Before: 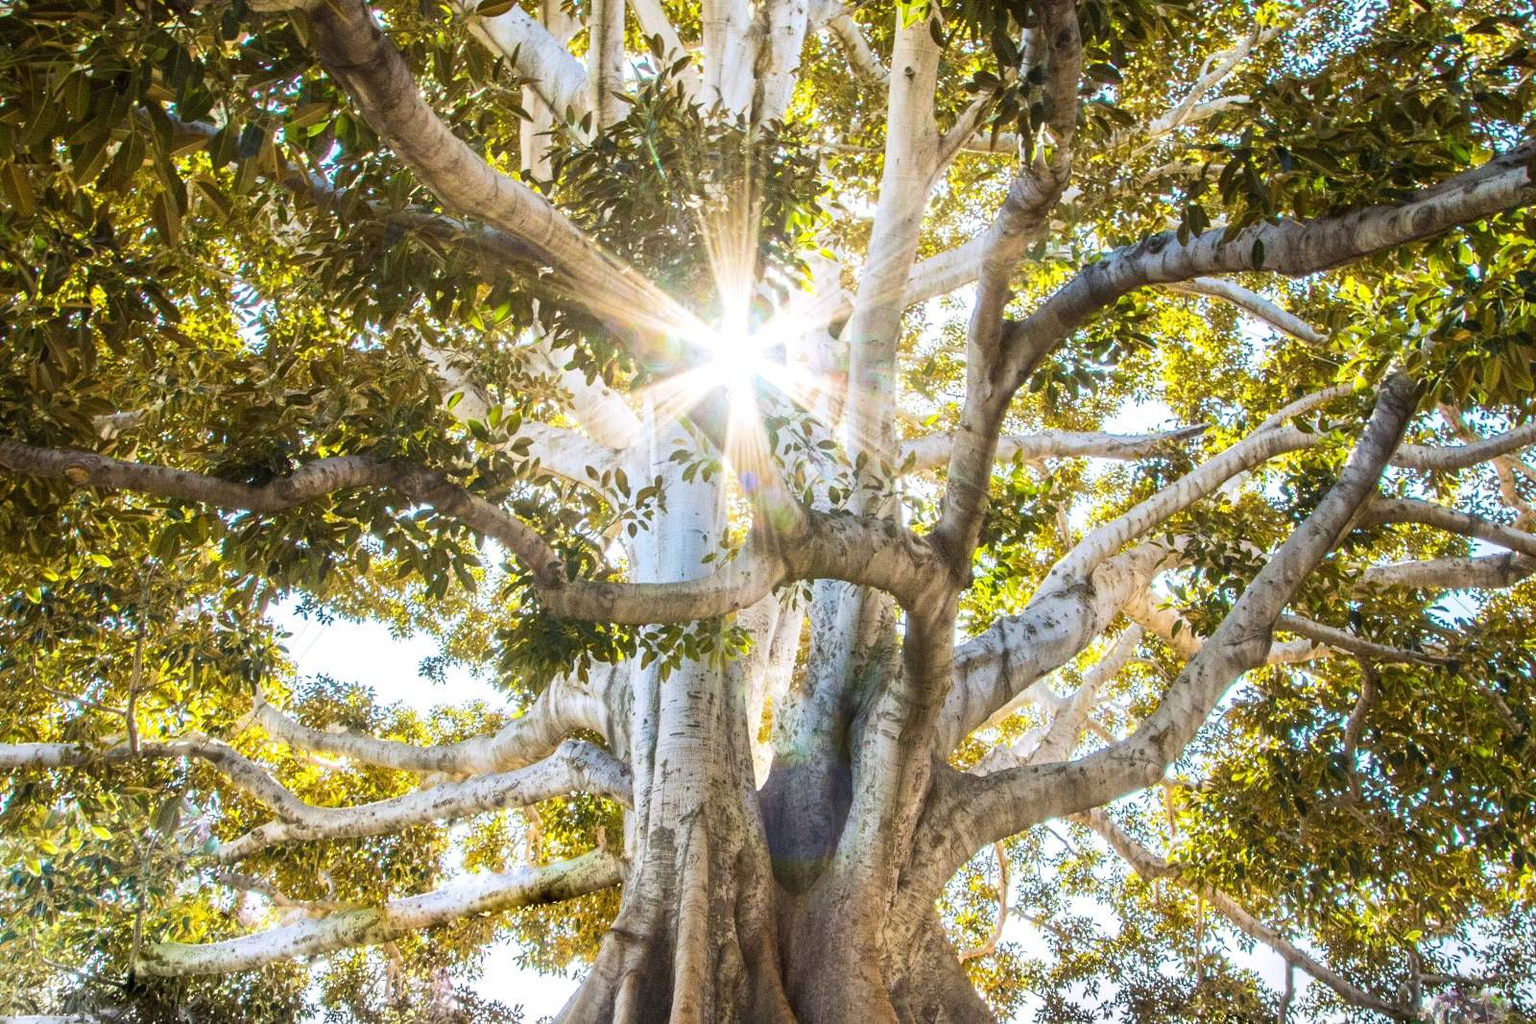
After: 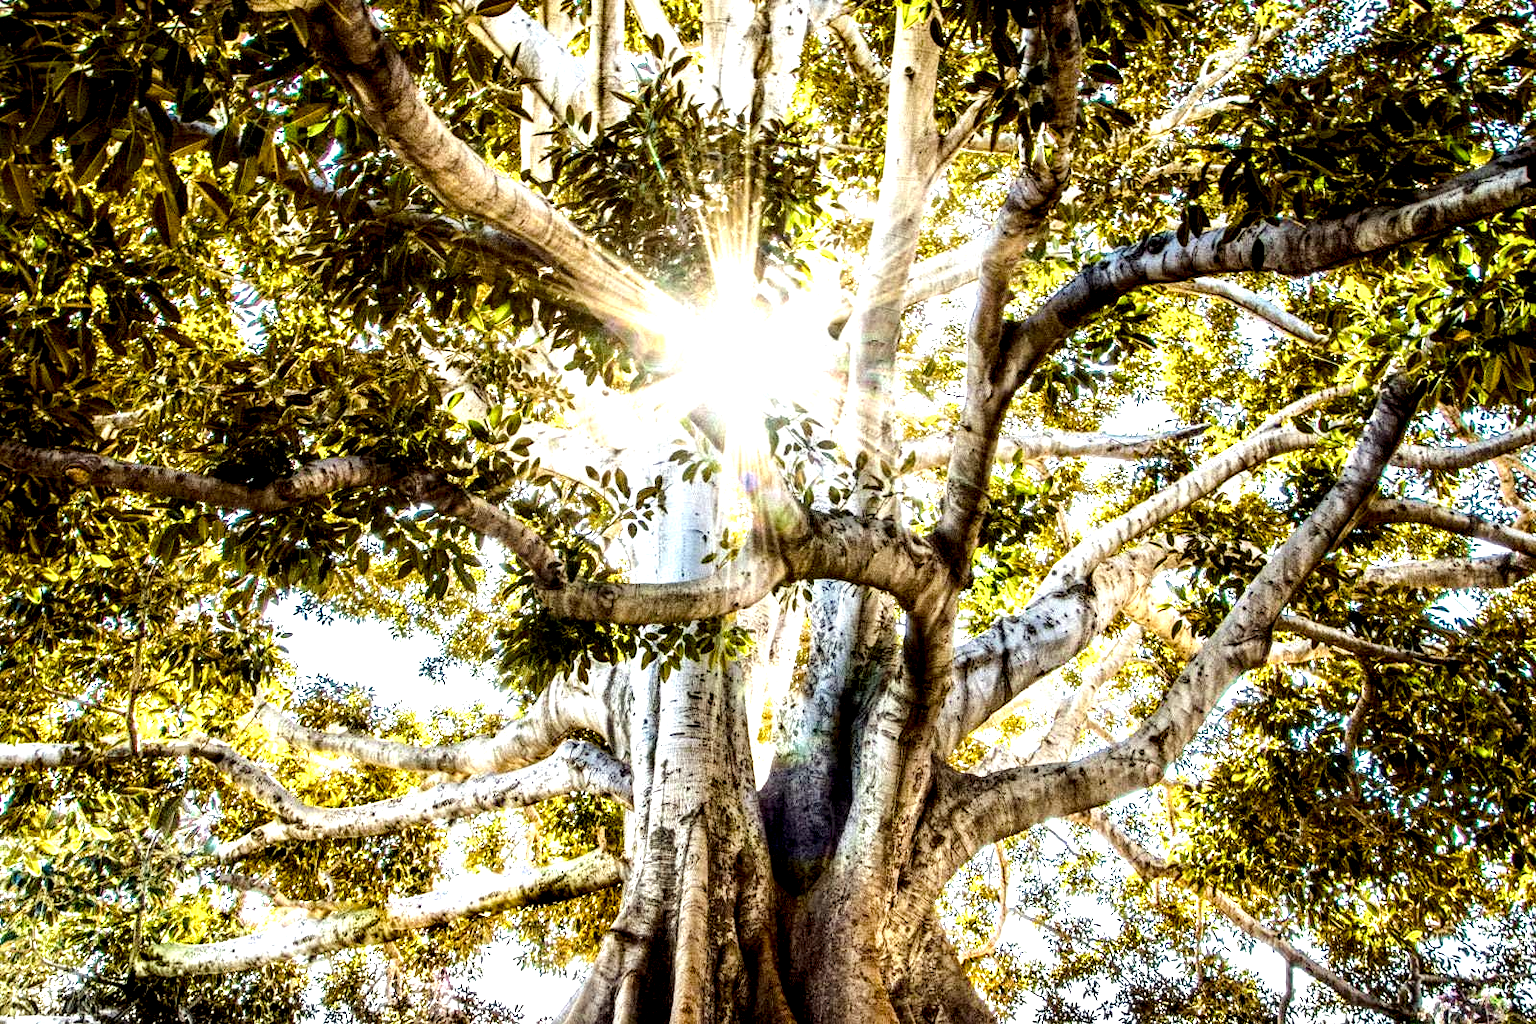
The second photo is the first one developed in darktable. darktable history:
local contrast: shadows 159%, detail 226%
color correction: highlights a* -0.941, highlights b* 4.58, shadows a* 3.5
color balance rgb: perceptual saturation grading › global saturation 20%, perceptual saturation grading › highlights -25.1%, perceptual saturation grading › shadows 49.229%, perceptual brilliance grading › highlights 7.251%, perceptual brilliance grading › mid-tones 16.276%, perceptual brilliance grading › shadows -5.37%, global vibrance 2.987%
